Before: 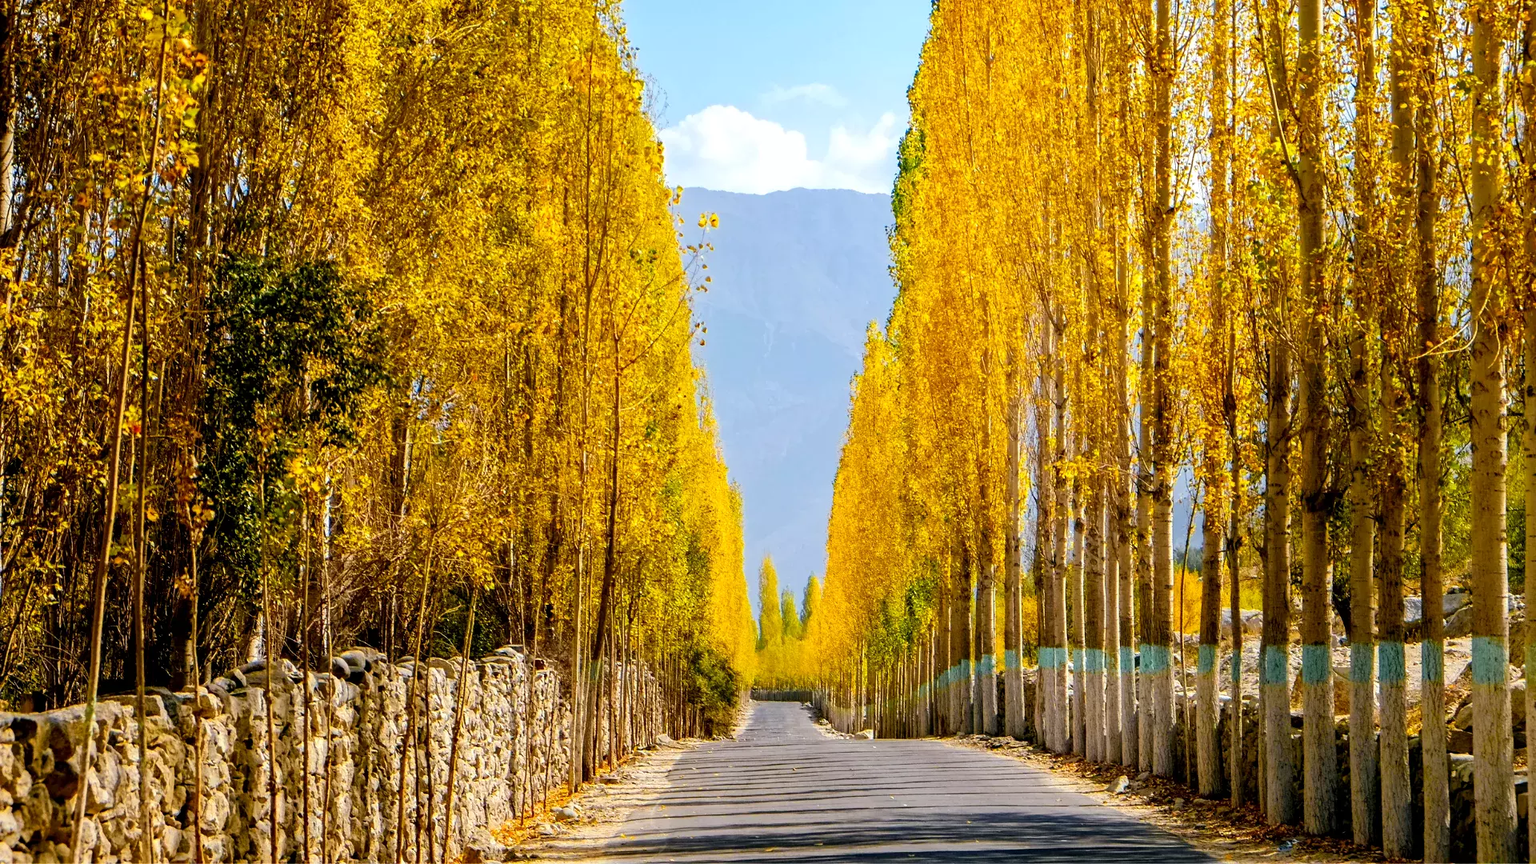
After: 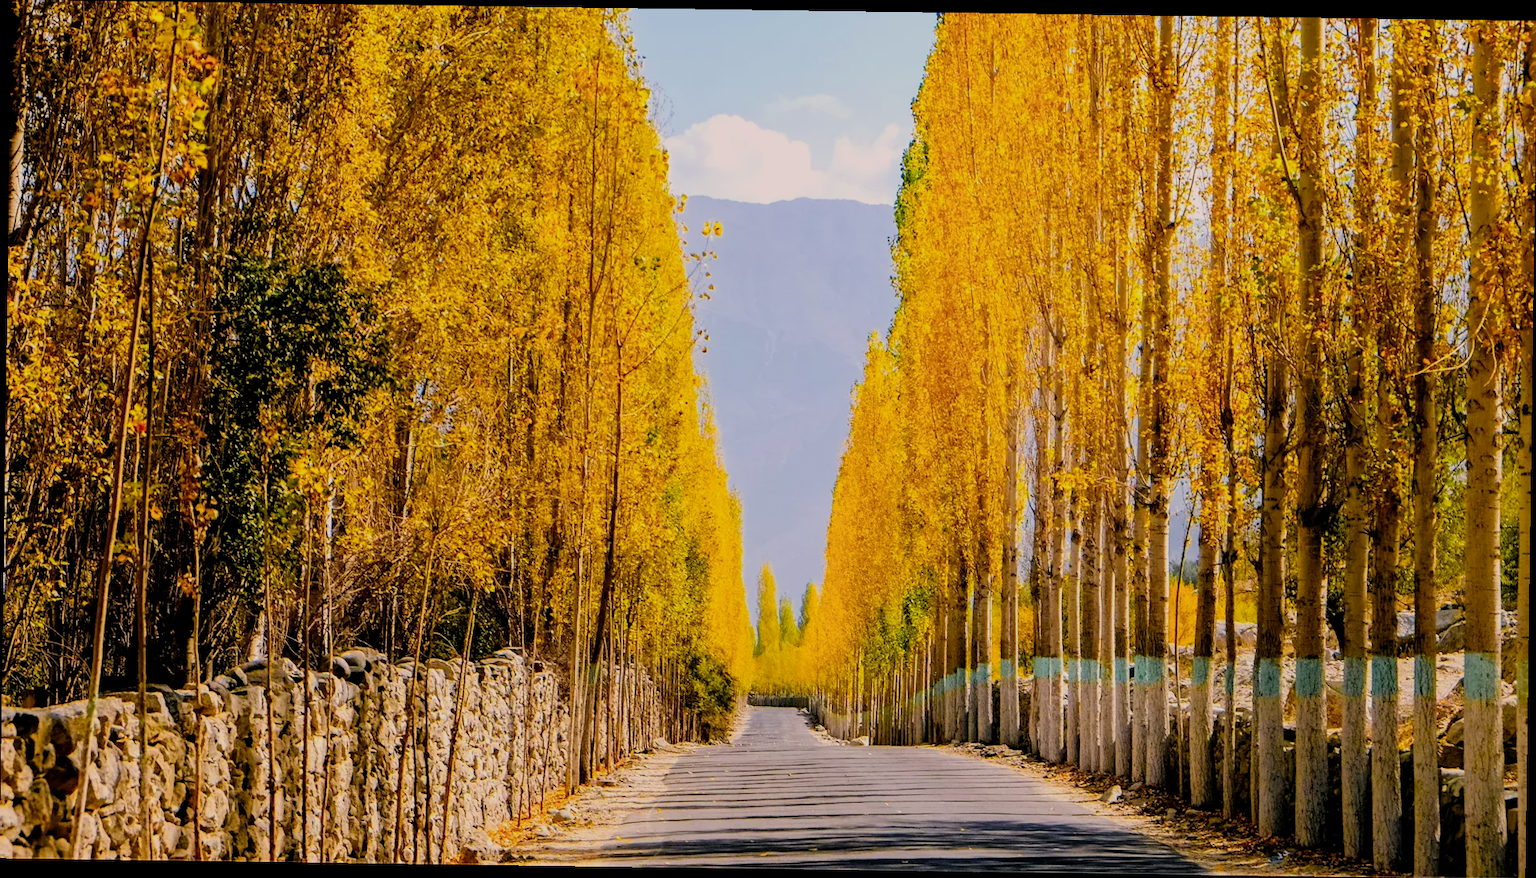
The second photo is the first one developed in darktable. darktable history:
color correction: highlights a* 7.34, highlights b* 4.37
rotate and perspective: rotation 0.8°, automatic cropping off
filmic rgb: black relative exposure -7.65 EV, white relative exposure 4.56 EV, hardness 3.61
